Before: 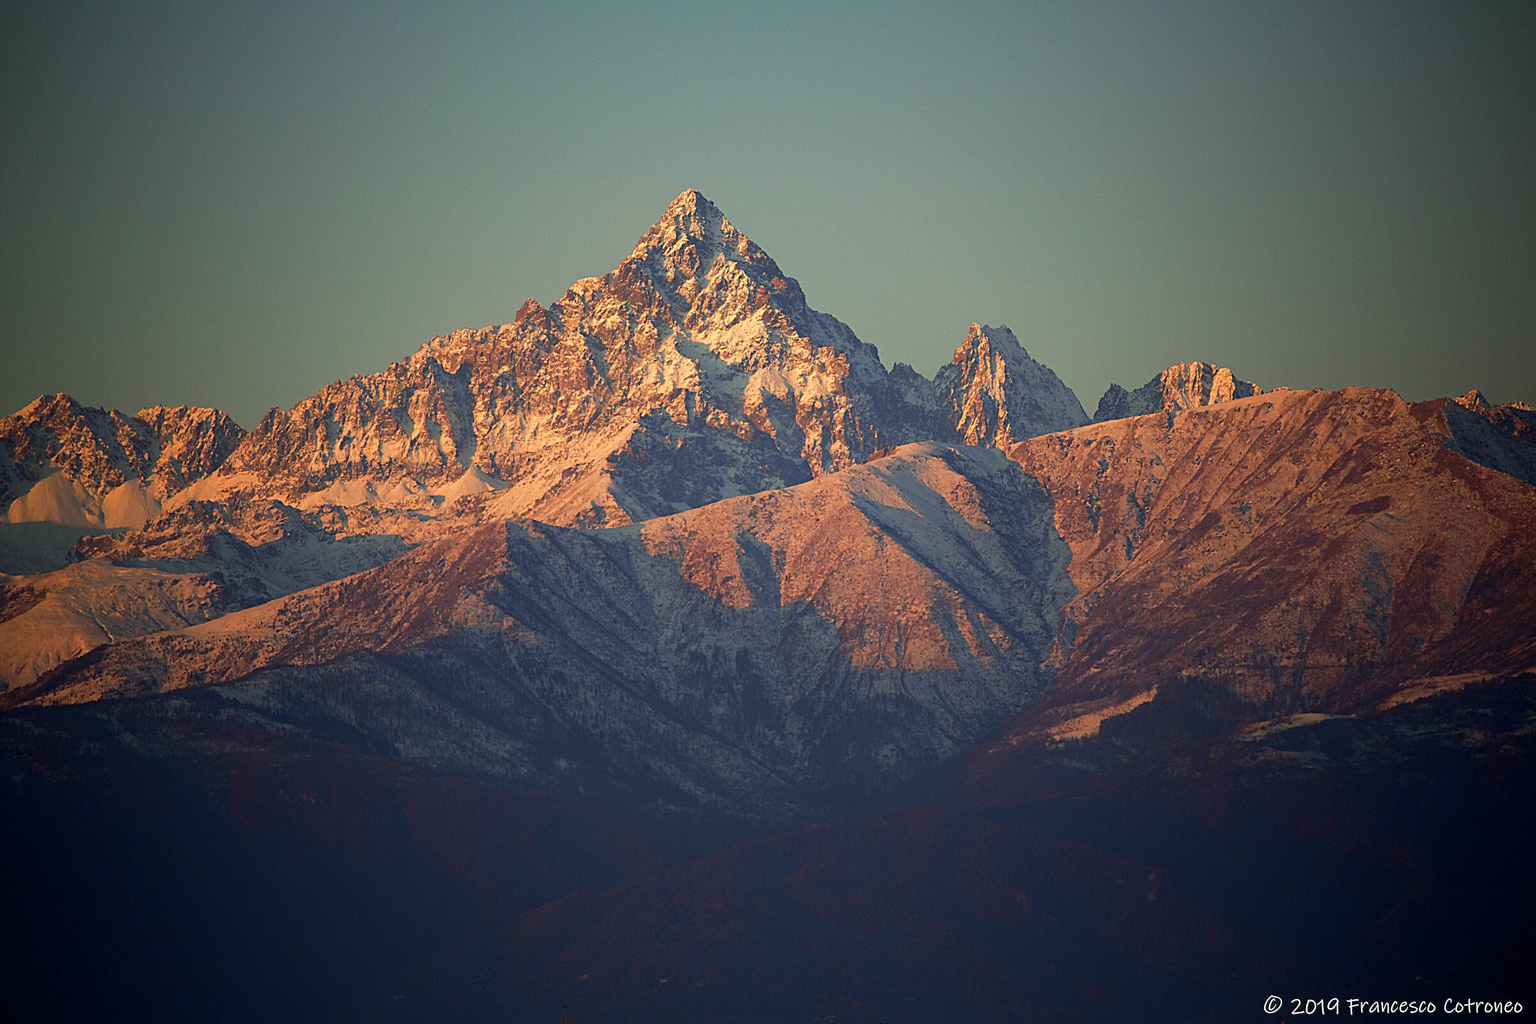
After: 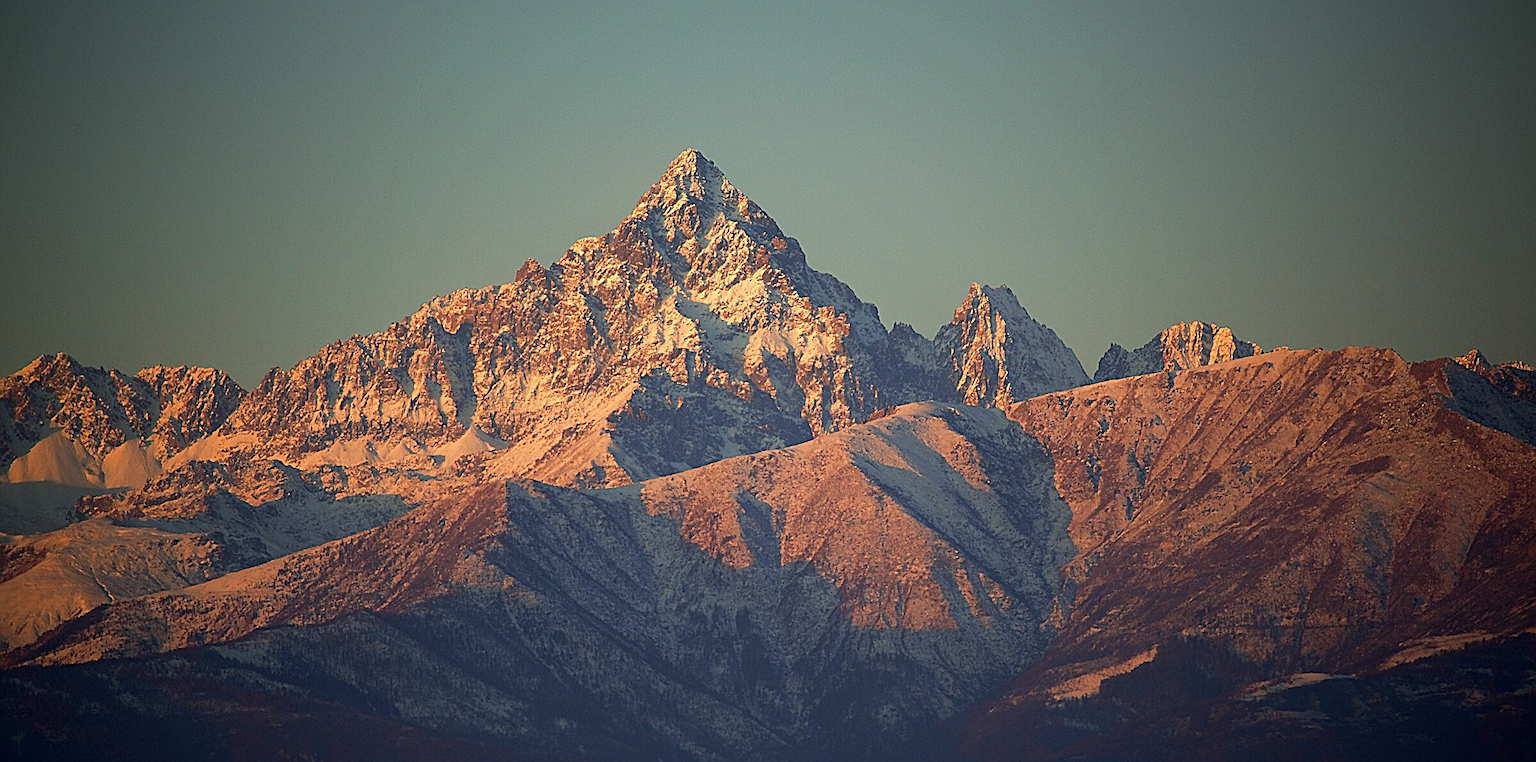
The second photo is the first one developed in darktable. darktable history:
crop: top 3.94%, bottom 21.606%
sharpen: on, module defaults
